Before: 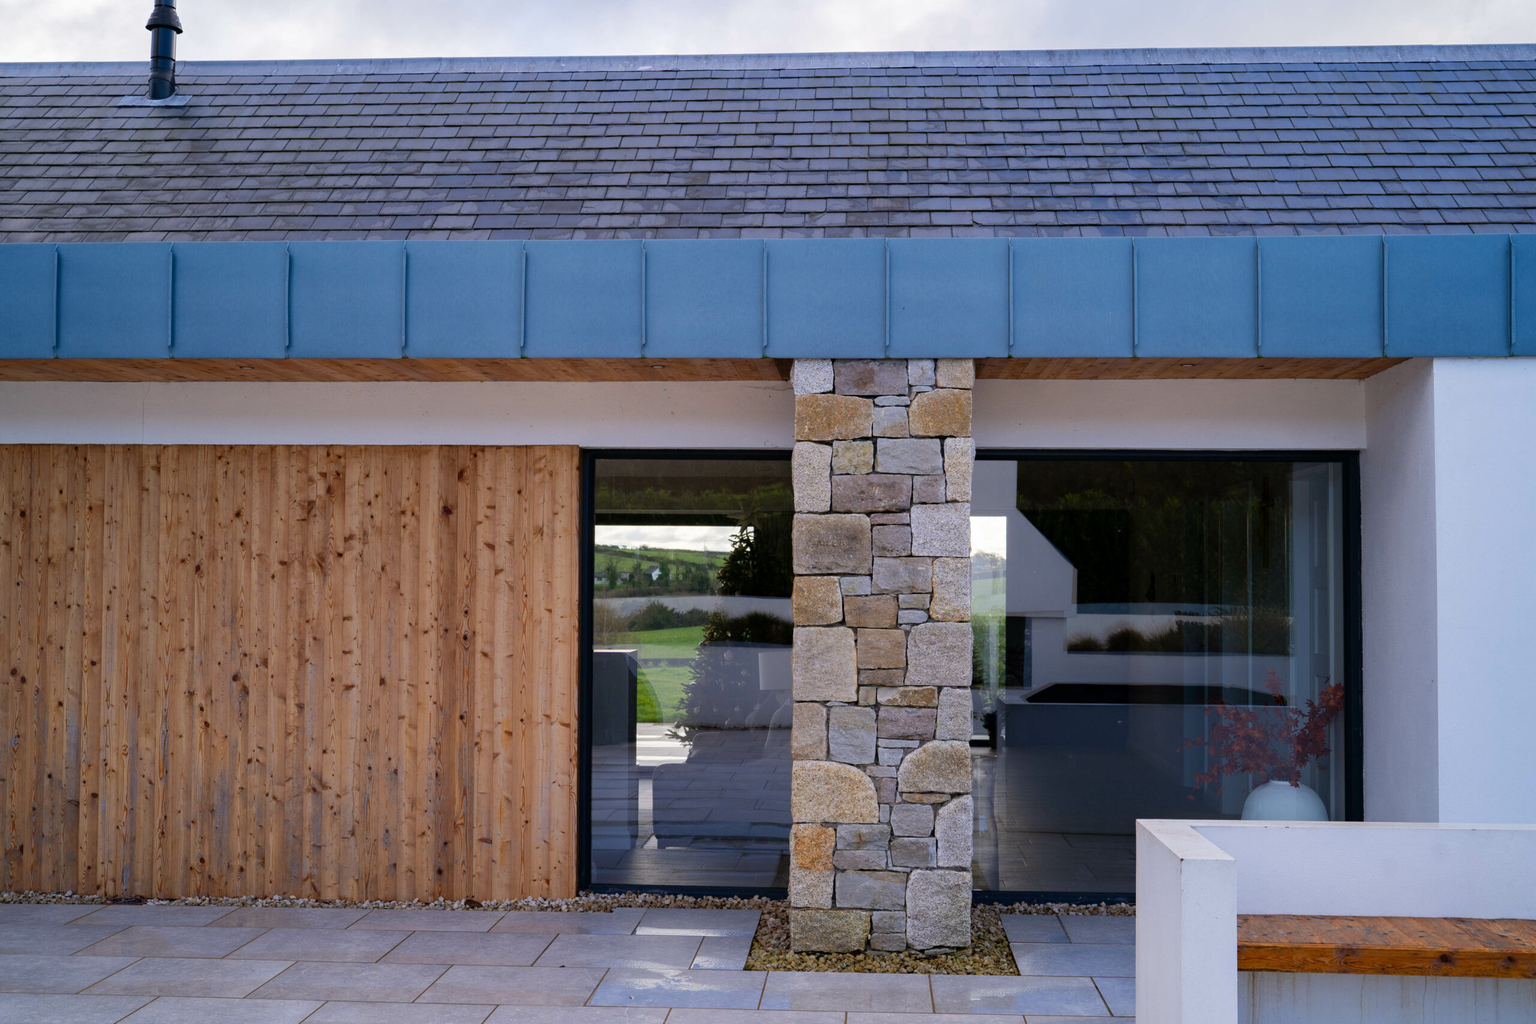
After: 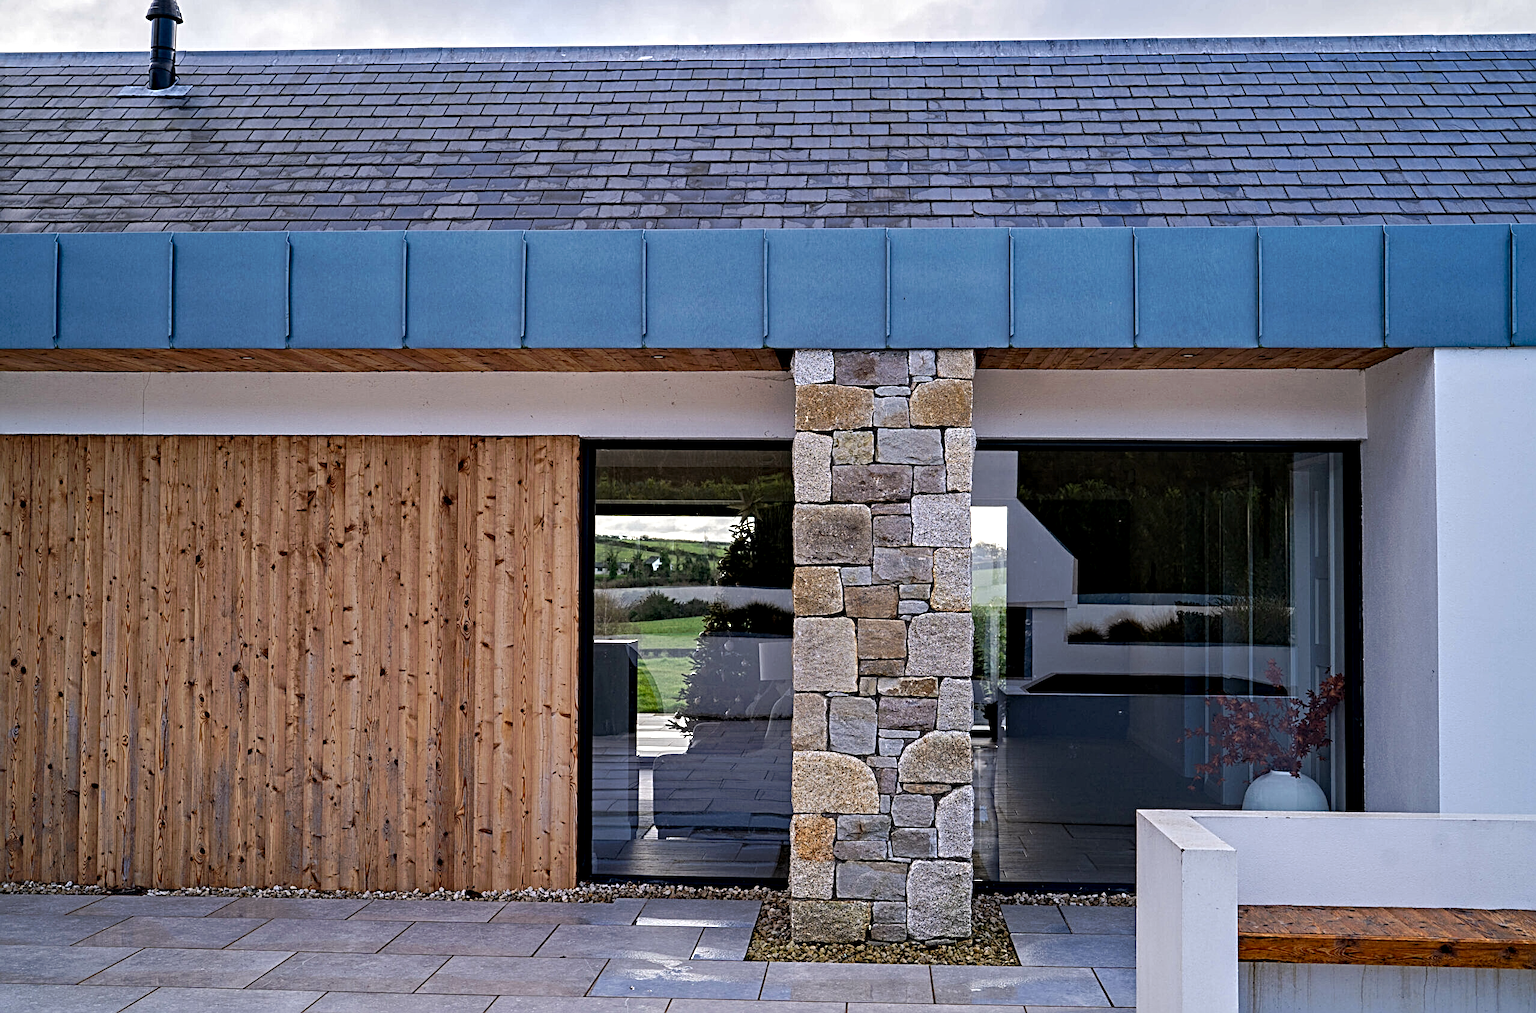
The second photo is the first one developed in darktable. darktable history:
tone curve: curves: ch0 [(0, 0) (0.003, 0.012) (0.011, 0.015) (0.025, 0.027) (0.044, 0.045) (0.069, 0.064) (0.1, 0.093) (0.136, 0.133) (0.177, 0.177) (0.224, 0.221) (0.277, 0.272) (0.335, 0.342) (0.399, 0.398) (0.468, 0.462) (0.543, 0.547) (0.623, 0.624) (0.709, 0.711) (0.801, 0.792) (0.898, 0.889) (1, 1)], preserve colors none
sharpen: radius 3.119
contrast equalizer: octaves 7, y [[0.5, 0.542, 0.583, 0.625, 0.667, 0.708], [0.5 ×6], [0.5 ×6], [0 ×6], [0 ×6]]
crop: top 1.049%, right 0.001%
